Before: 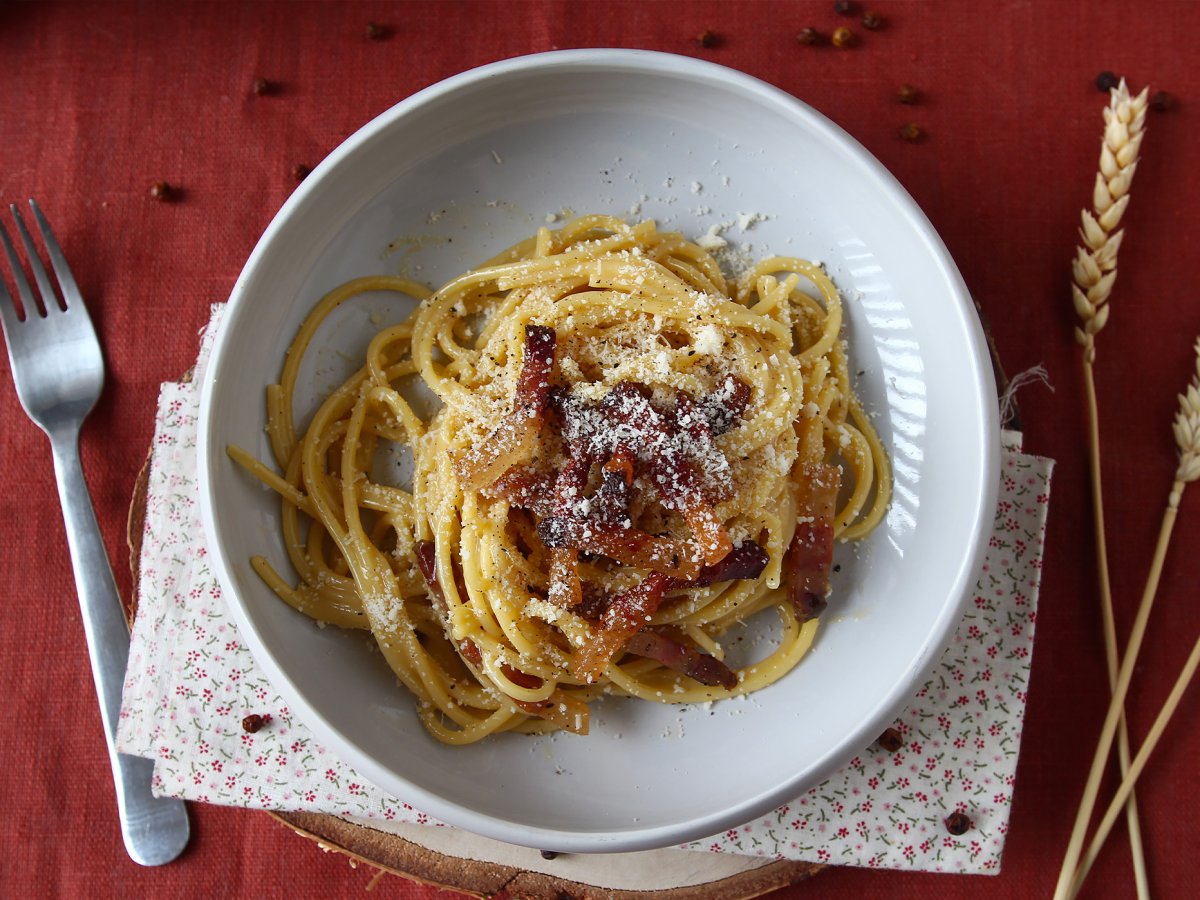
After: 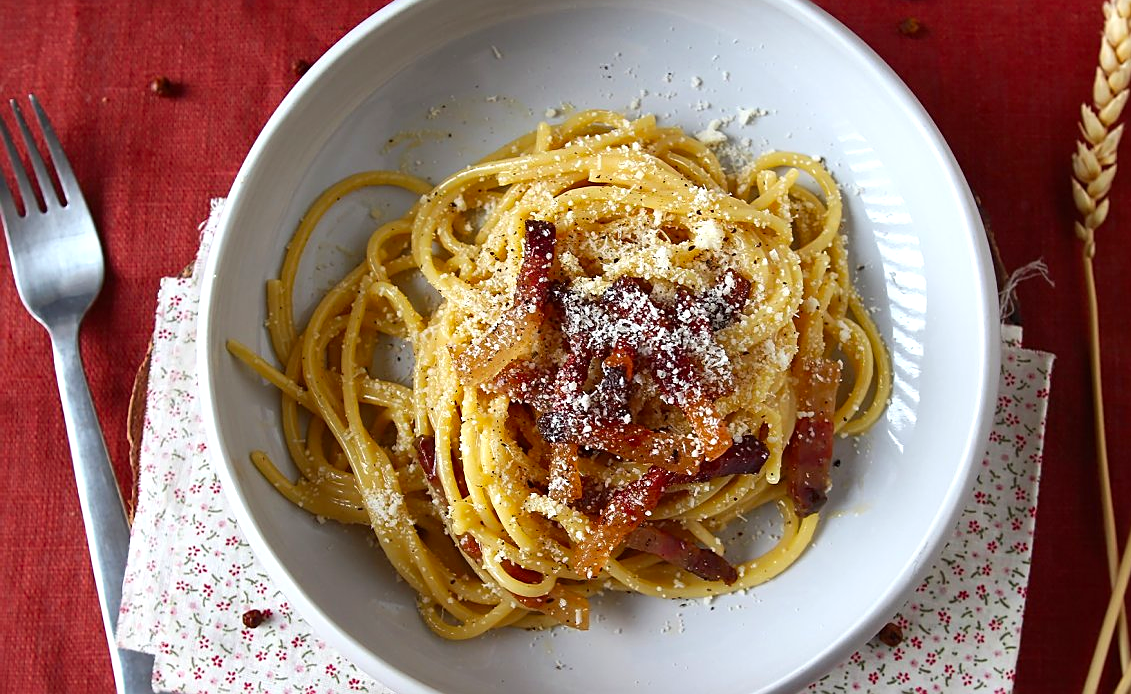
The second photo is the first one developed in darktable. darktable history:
sharpen: on, module defaults
exposure: exposure 0.29 EV, compensate highlight preservation false
contrast brightness saturation: contrast 0.04, saturation 0.16
crop and rotate: angle 0.03°, top 11.643%, right 5.651%, bottom 11.189%
